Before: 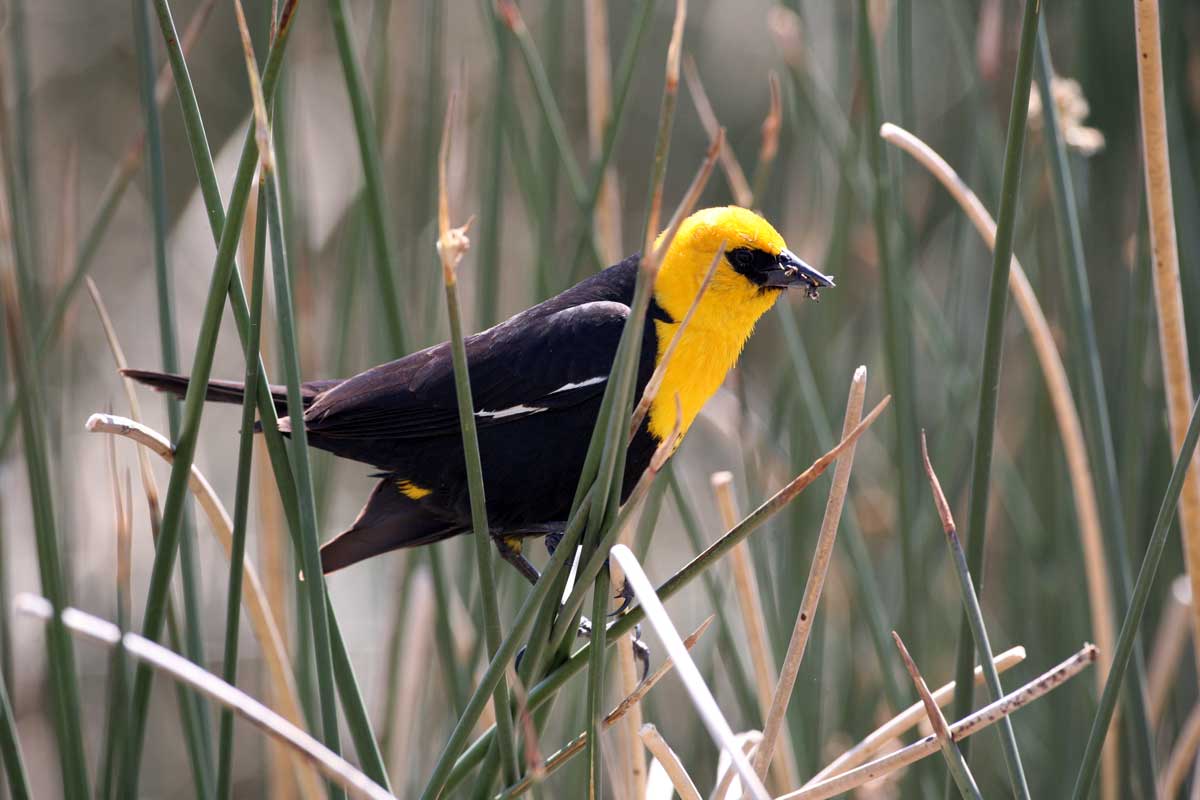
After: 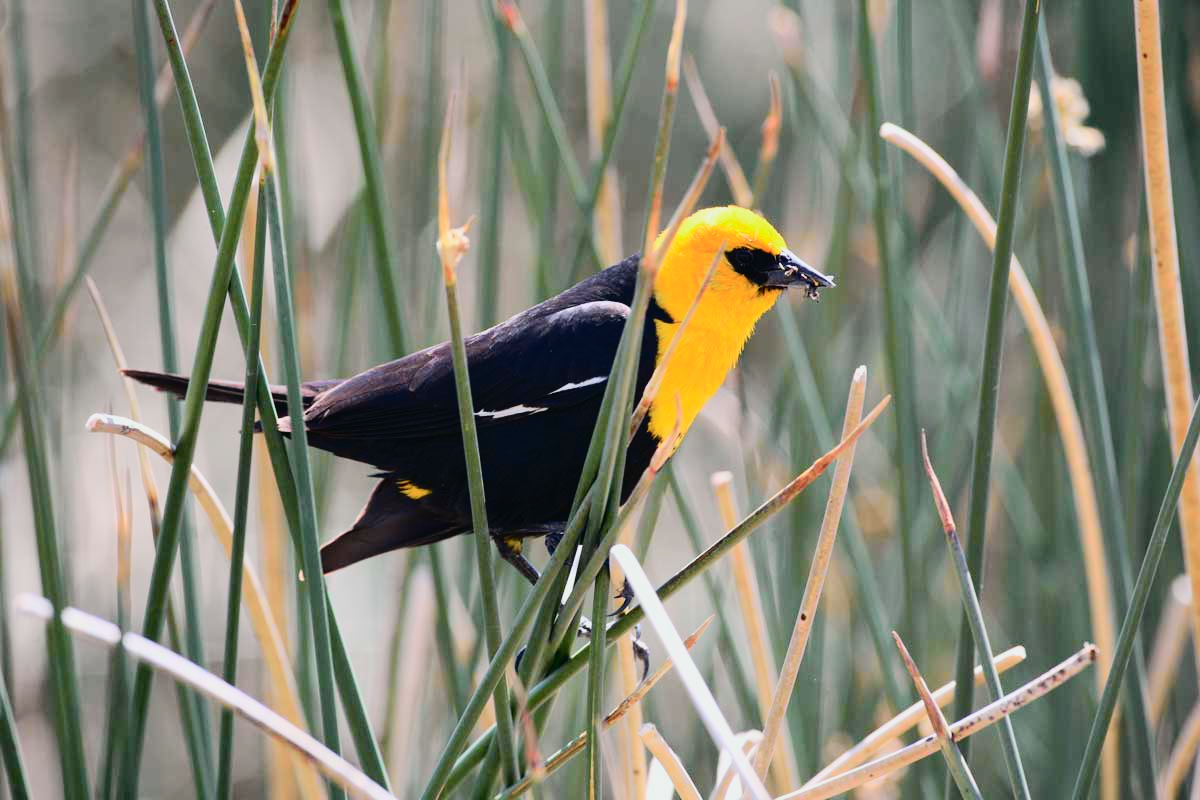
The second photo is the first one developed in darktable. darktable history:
tone curve: curves: ch0 [(0, 0.022) (0.114, 0.083) (0.281, 0.315) (0.447, 0.557) (0.588, 0.711) (0.786, 0.839) (0.999, 0.949)]; ch1 [(0, 0) (0.389, 0.352) (0.458, 0.433) (0.486, 0.474) (0.509, 0.505) (0.535, 0.53) (0.555, 0.557) (0.586, 0.622) (0.677, 0.724) (1, 1)]; ch2 [(0, 0) (0.369, 0.388) (0.449, 0.431) (0.501, 0.5) (0.528, 0.52) (0.561, 0.59) (0.697, 0.721) (1, 1)], color space Lab, independent channels, preserve colors none
